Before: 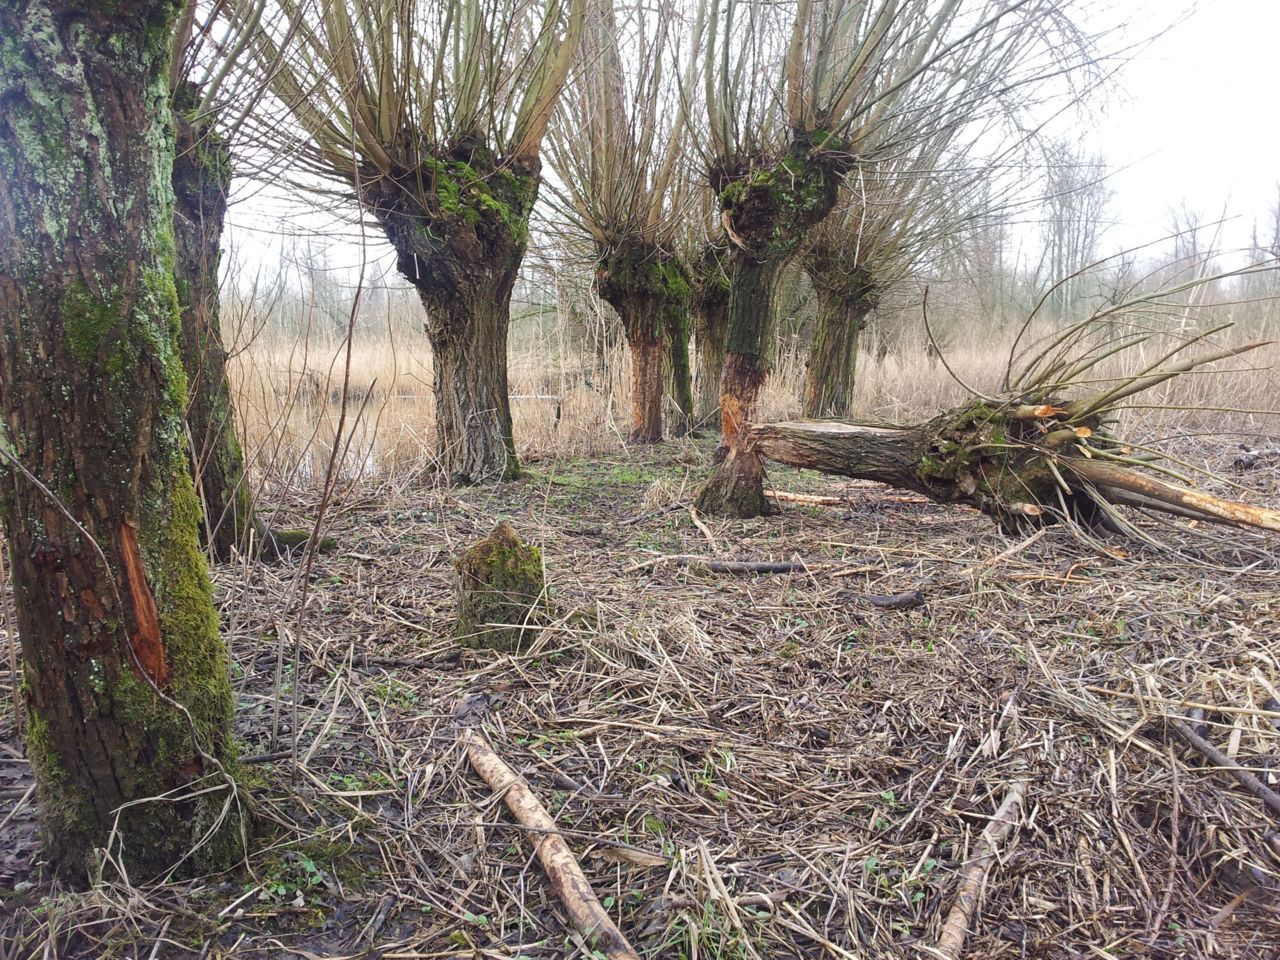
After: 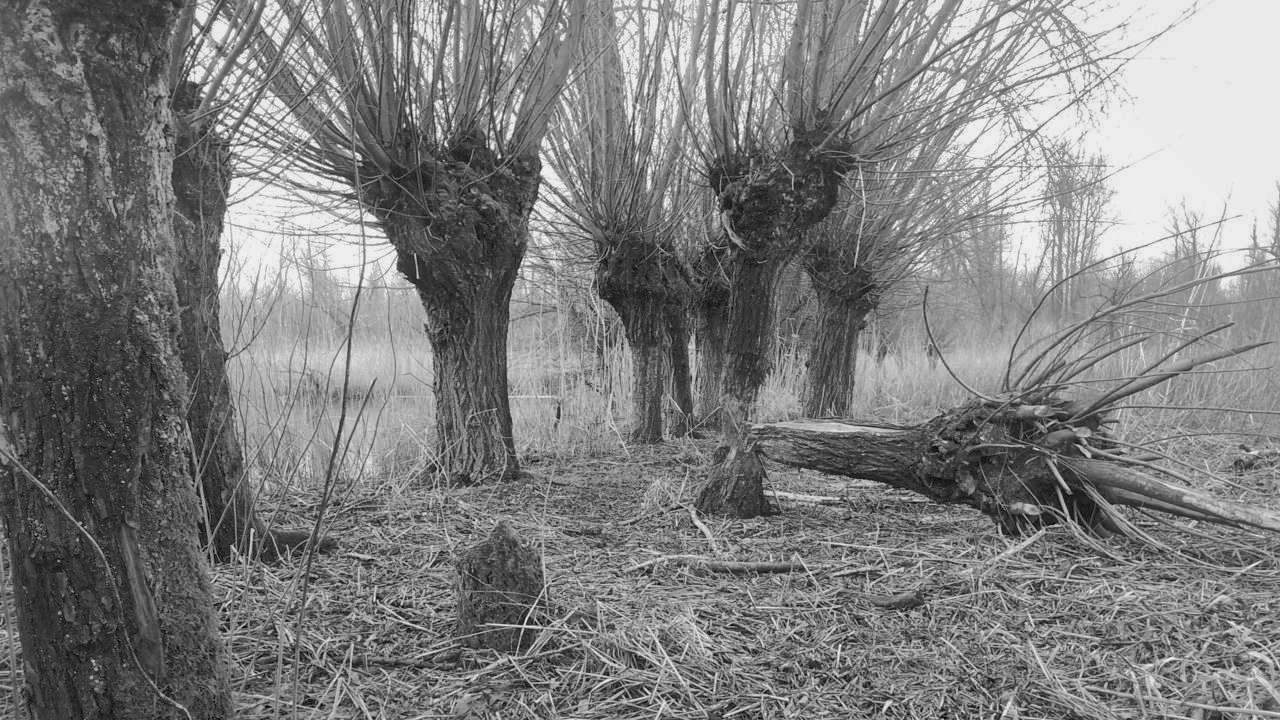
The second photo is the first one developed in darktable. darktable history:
crop: bottom 24.986%
color calibration: output gray [0.22, 0.42, 0.37, 0], gray › normalize channels true, illuminant same as pipeline (D50), adaptation XYZ, x 0.345, y 0.358, temperature 5021.6 K, gamut compression 0.023
color zones: curves: ch0 [(0, 0.5) (0.125, 0.4) (0.25, 0.5) (0.375, 0.4) (0.5, 0.4) (0.625, 0.35) (0.75, 0.35) (0.875, 0.5)]; ch1 [(0, 0.35) (0.125, 0.45) (0.25, 0.35) (0.375, 0.35) (0.5, 0.35) (0.625, 0.35) (0.75, 0.45) (0.875, 0.35)]; ch2 [(0, 0.6) (0.125, 0.5) (0.25, 0.5) (0.375, 0.6) (0.5, 0.6) (0.625, 0.5) (0.75, 0.5) (0.875, 0.5)]
shadows and highlights: shadows 40.15, highlights -60.11
